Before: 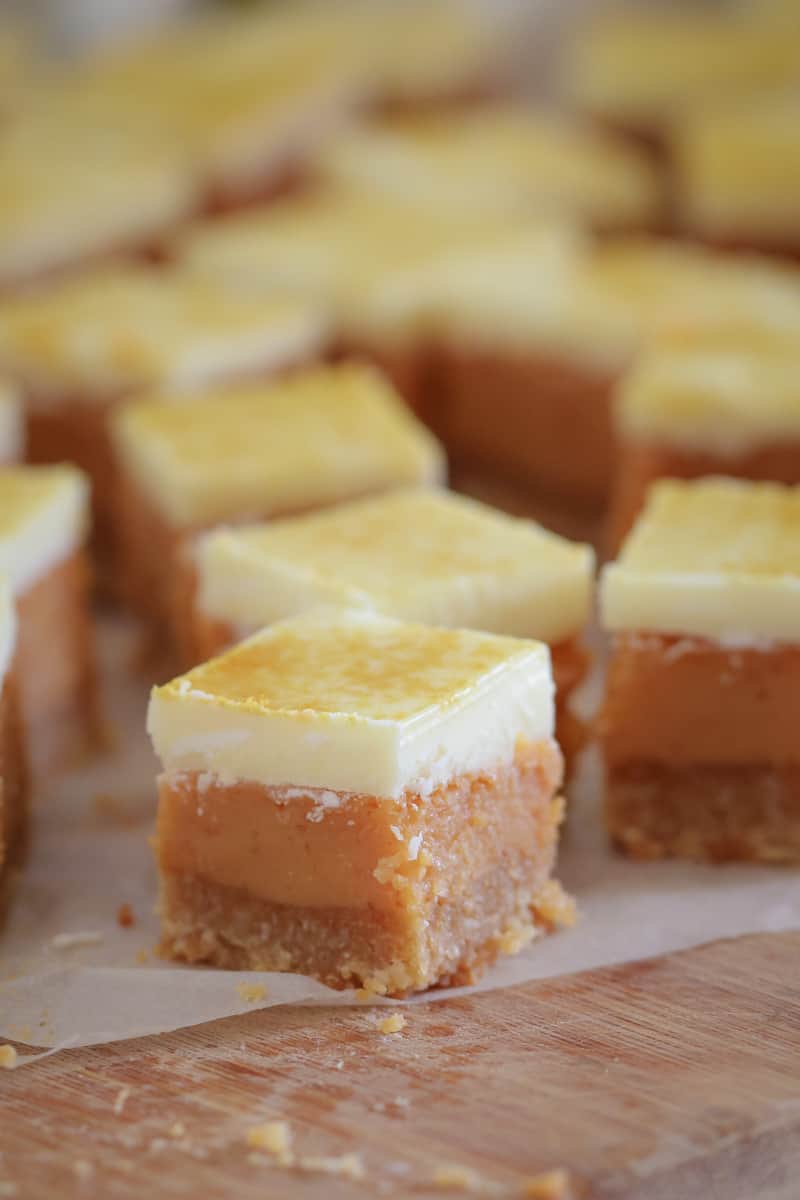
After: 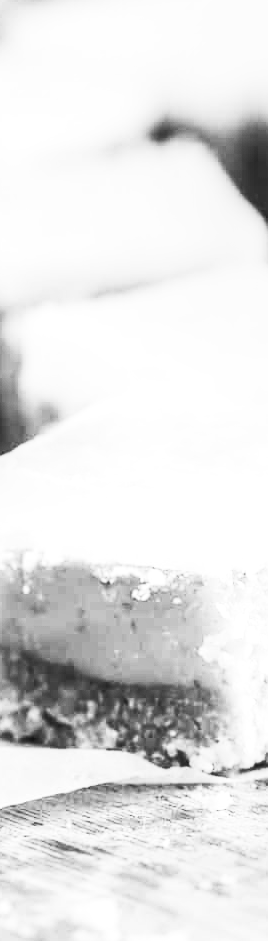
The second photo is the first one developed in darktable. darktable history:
exposure: black level correction 0.04, exposure 0.5 EV, compensate highlight preservation false
crop and rotate: left 21.77%, top 18.528%, right 44.676%, bottom 2.997%
contrast brightness saturation: contrast 0.53, brightness 0.47, saturation -1
local contrast: on, module defaults
base curve: curves: ch0 [(0, 0) (0.036, 0.025) (0.121, 0.166) (0.206, 0.329) (0.605, 0.79) (1, 1)], preserve colors none
color contrast: green-magenta contrast 1.69, blue-yellow contrast 1.49
